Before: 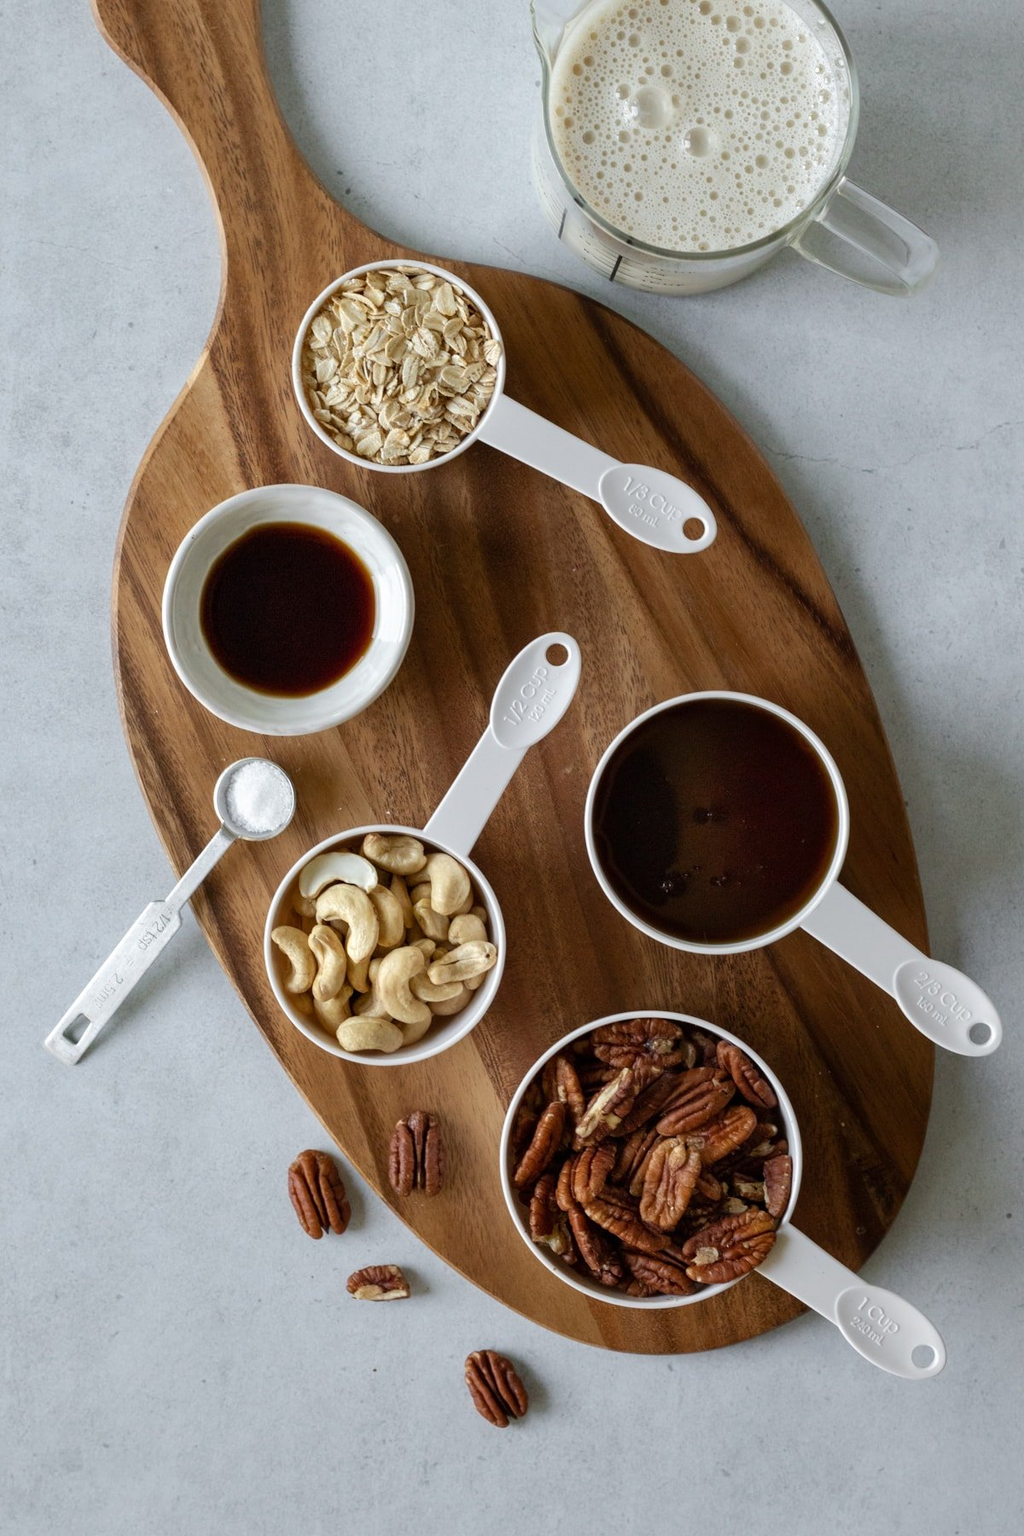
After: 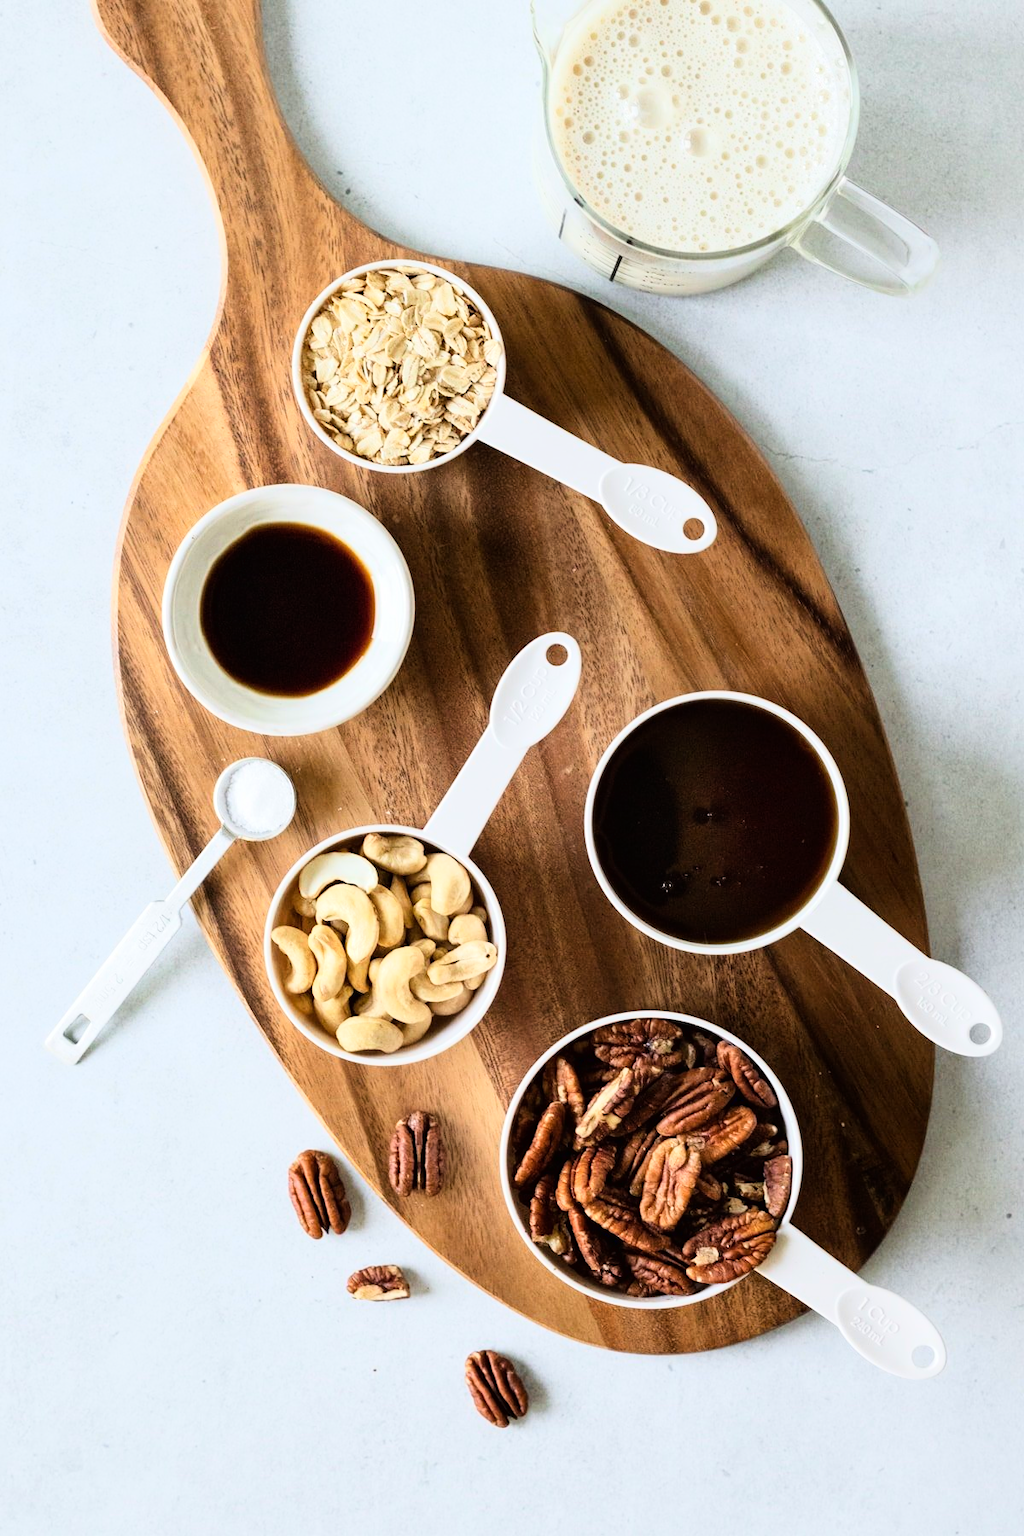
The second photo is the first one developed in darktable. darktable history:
base curve: curves: ch0 [(0, 0) (0, 0.001) (0.001, 0.001) (0.004, 0.002) (0.007, 0.004) (0.015, 0.013) (0.033, 0.045) (0.052, 0.096) (0.075, 0.17) (0.099, 0.241) (0.163, 0.42) (0.219, 0.55) (0.259, 0.616) (0.327, 0.722) (0.365, 0.765) (0.522, 0.873) (0.547, 0.881) (0.689, 0.919) (0.826, 0.952) (1, 1)]
